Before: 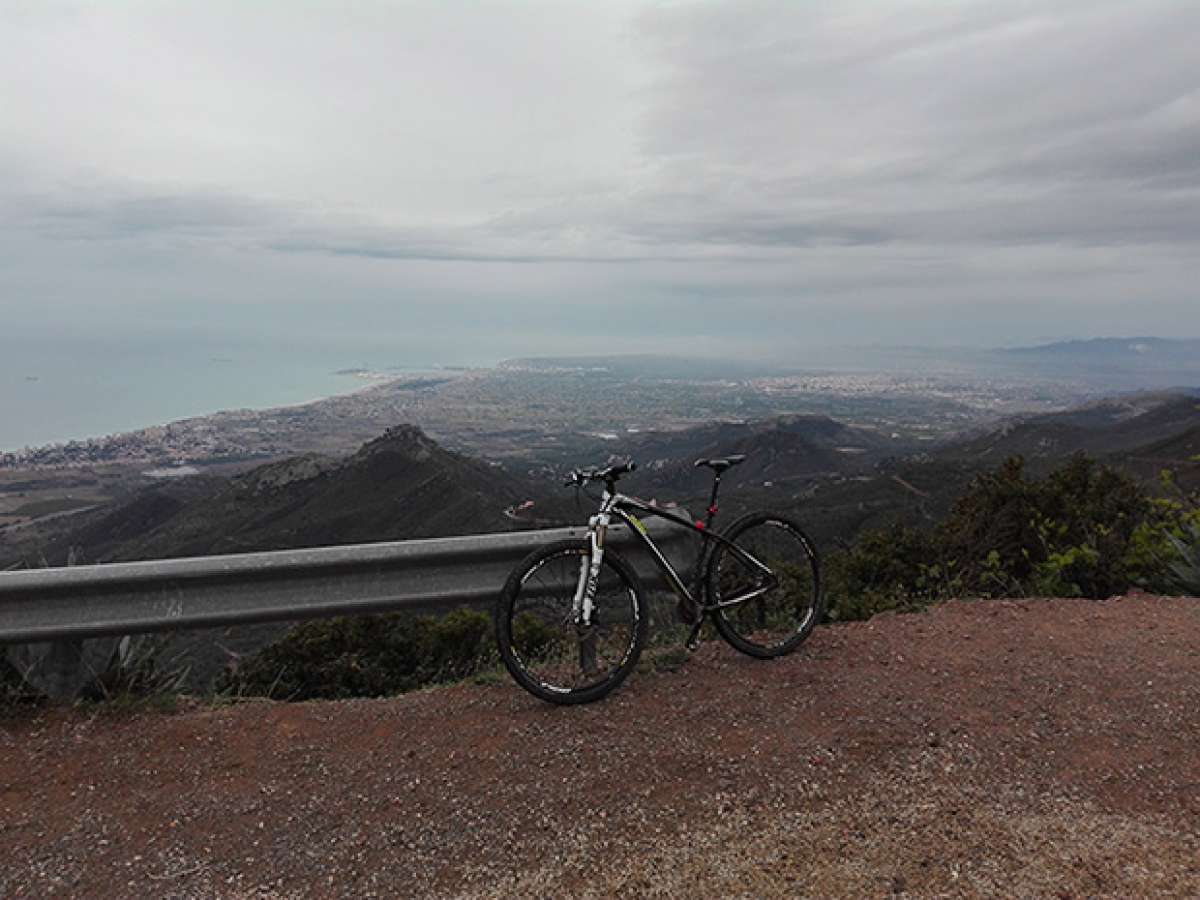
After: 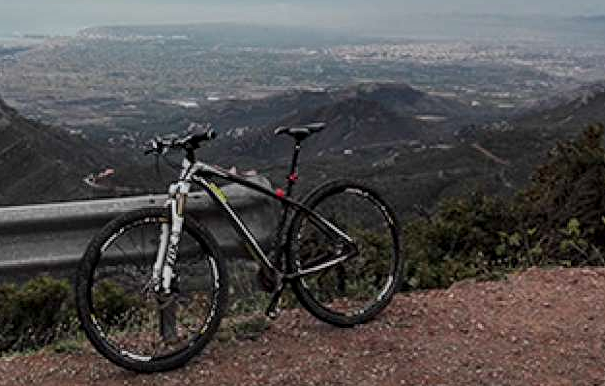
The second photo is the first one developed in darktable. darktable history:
crop: left 35.009%, top 36.982%, right 14.548%, bottom 20.072%
local contrast: on, module defaults
shadows and highlights: highlights color adjustment 78.63%, low approximation 0.01, soften with gaussian
